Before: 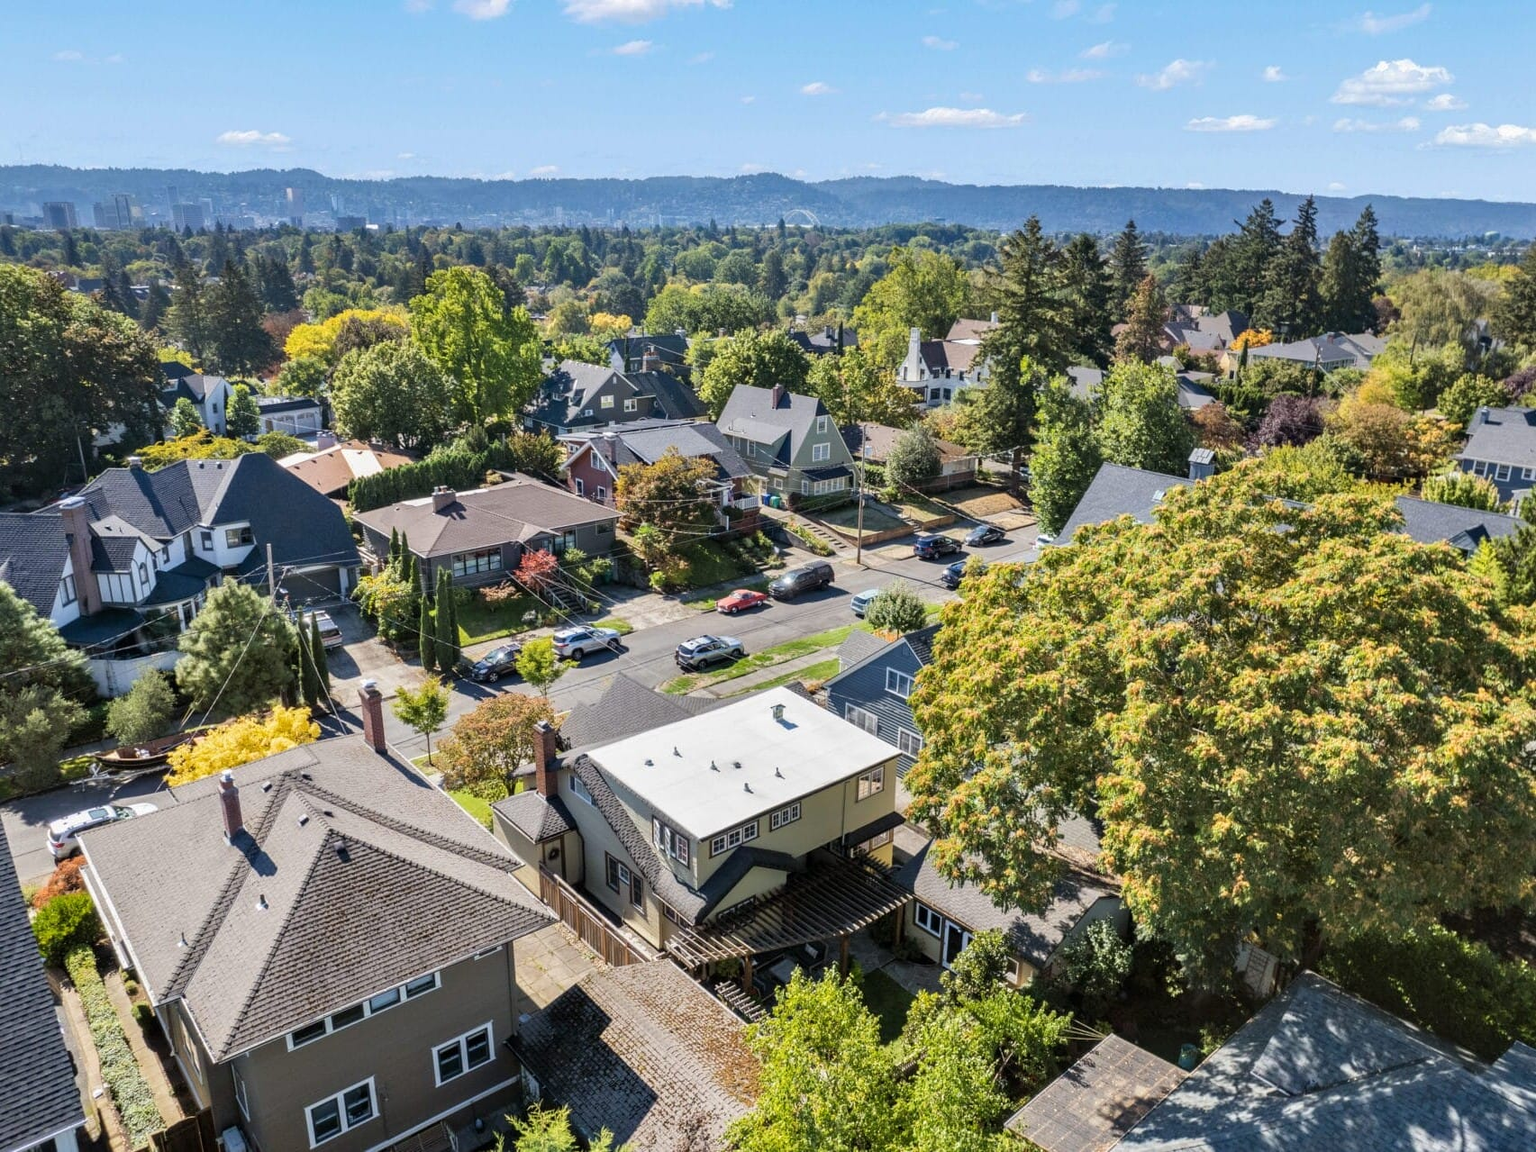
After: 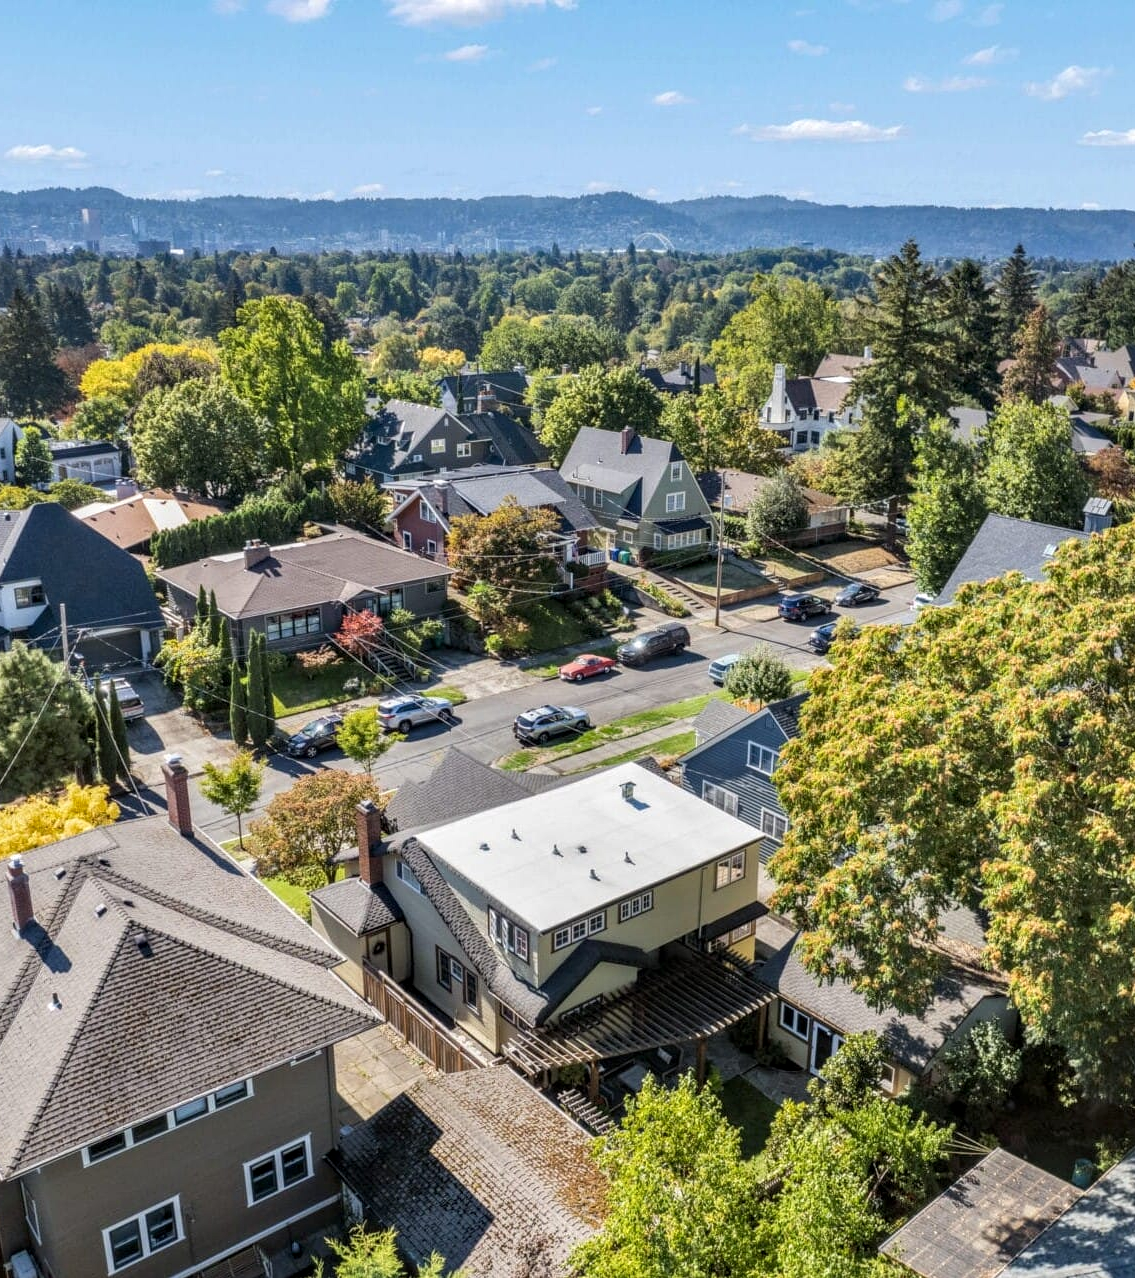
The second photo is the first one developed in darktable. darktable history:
crop and rotate: left 13.842%, right 19.55%
local contrast: on, module defaults
